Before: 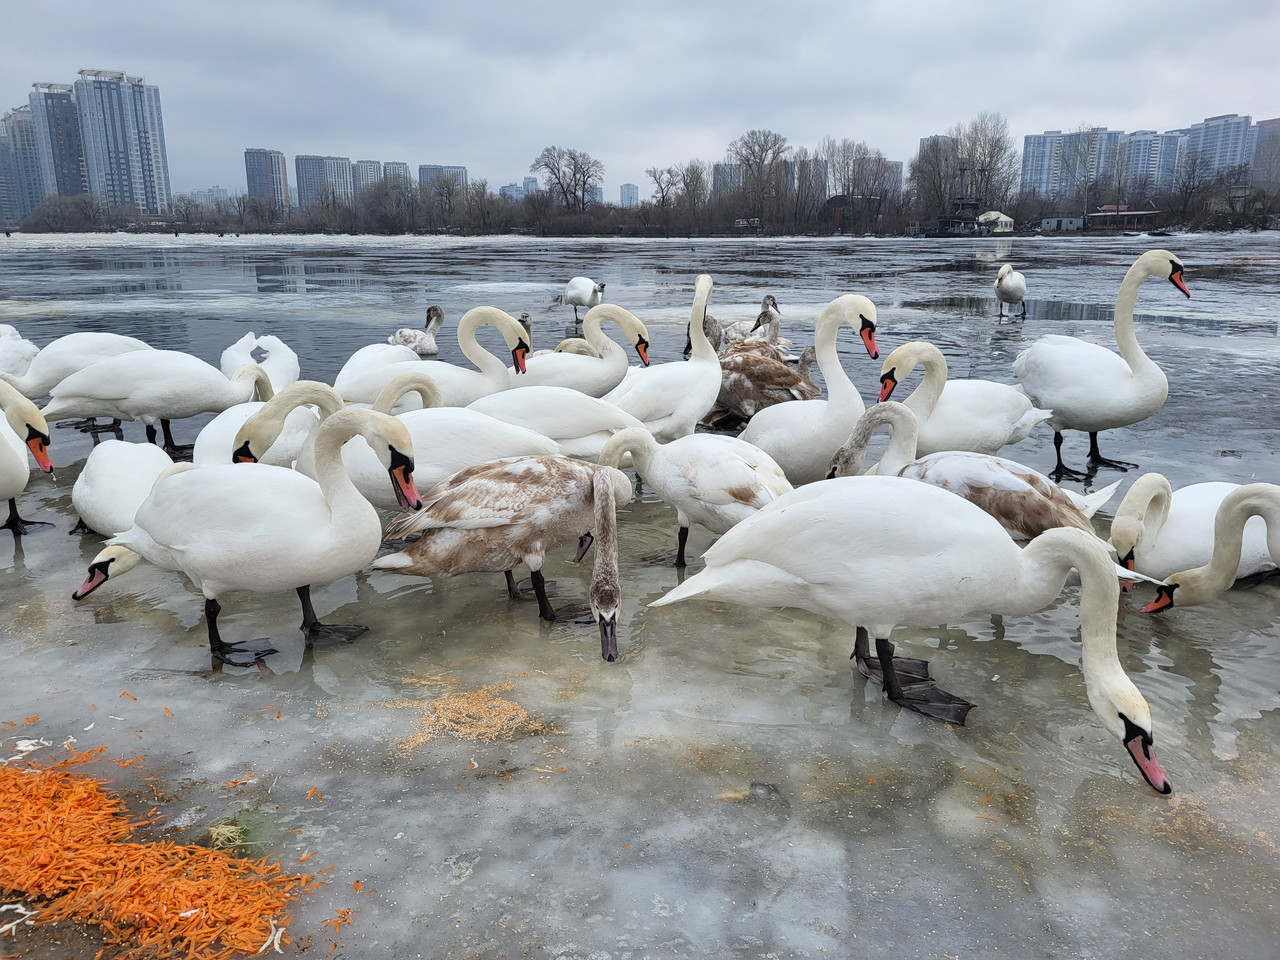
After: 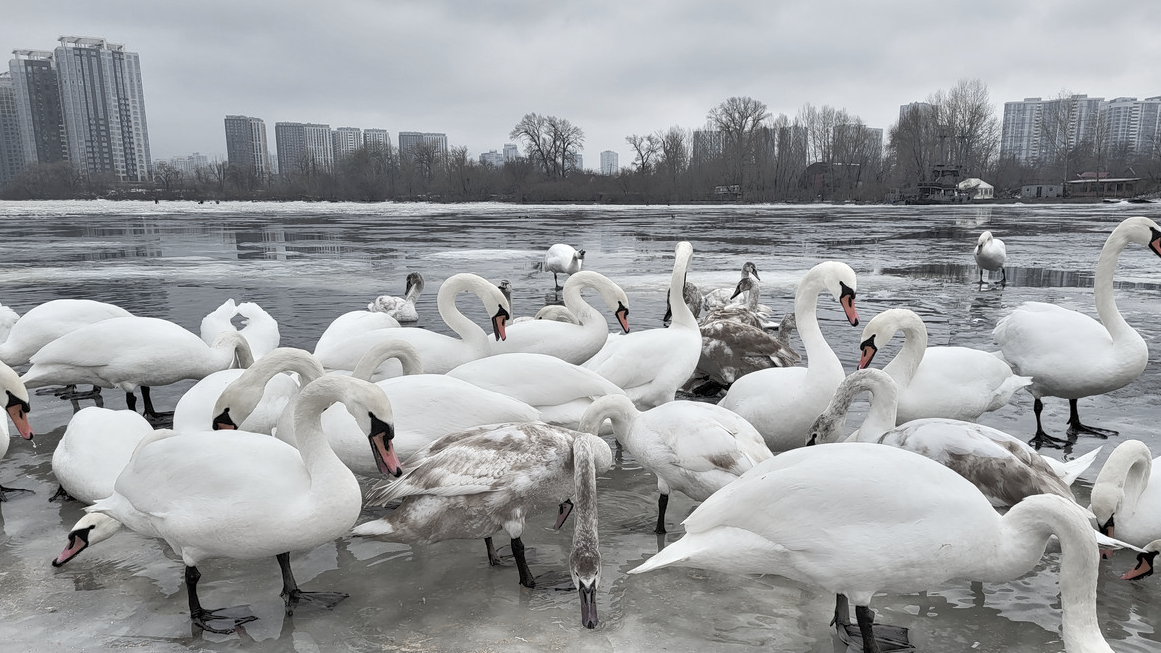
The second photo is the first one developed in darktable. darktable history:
tone equalizer: -8 EV -0.538 EV, -7 EV -0.347 EV, -6 EV -0.105 EV, -5 EV 0.421 EV, -4 EV 0.955 EV, -3 EV 0.779 EV, -2 EV -0.008 EV, -1 EV 0.137 EV, +0 EV -0.035 EV
crop: left 1.601%, top 3.46%, right 7.623%, bottom 28.468%
color zones: curves: ch1 [(0, 0.34) (0.143, 0.164) (0.286, 0.152) (0.429, 0.176) (0.571, 0.173) (0.714, 0.188) (0.857, 0.199) (1, 0.34)]
